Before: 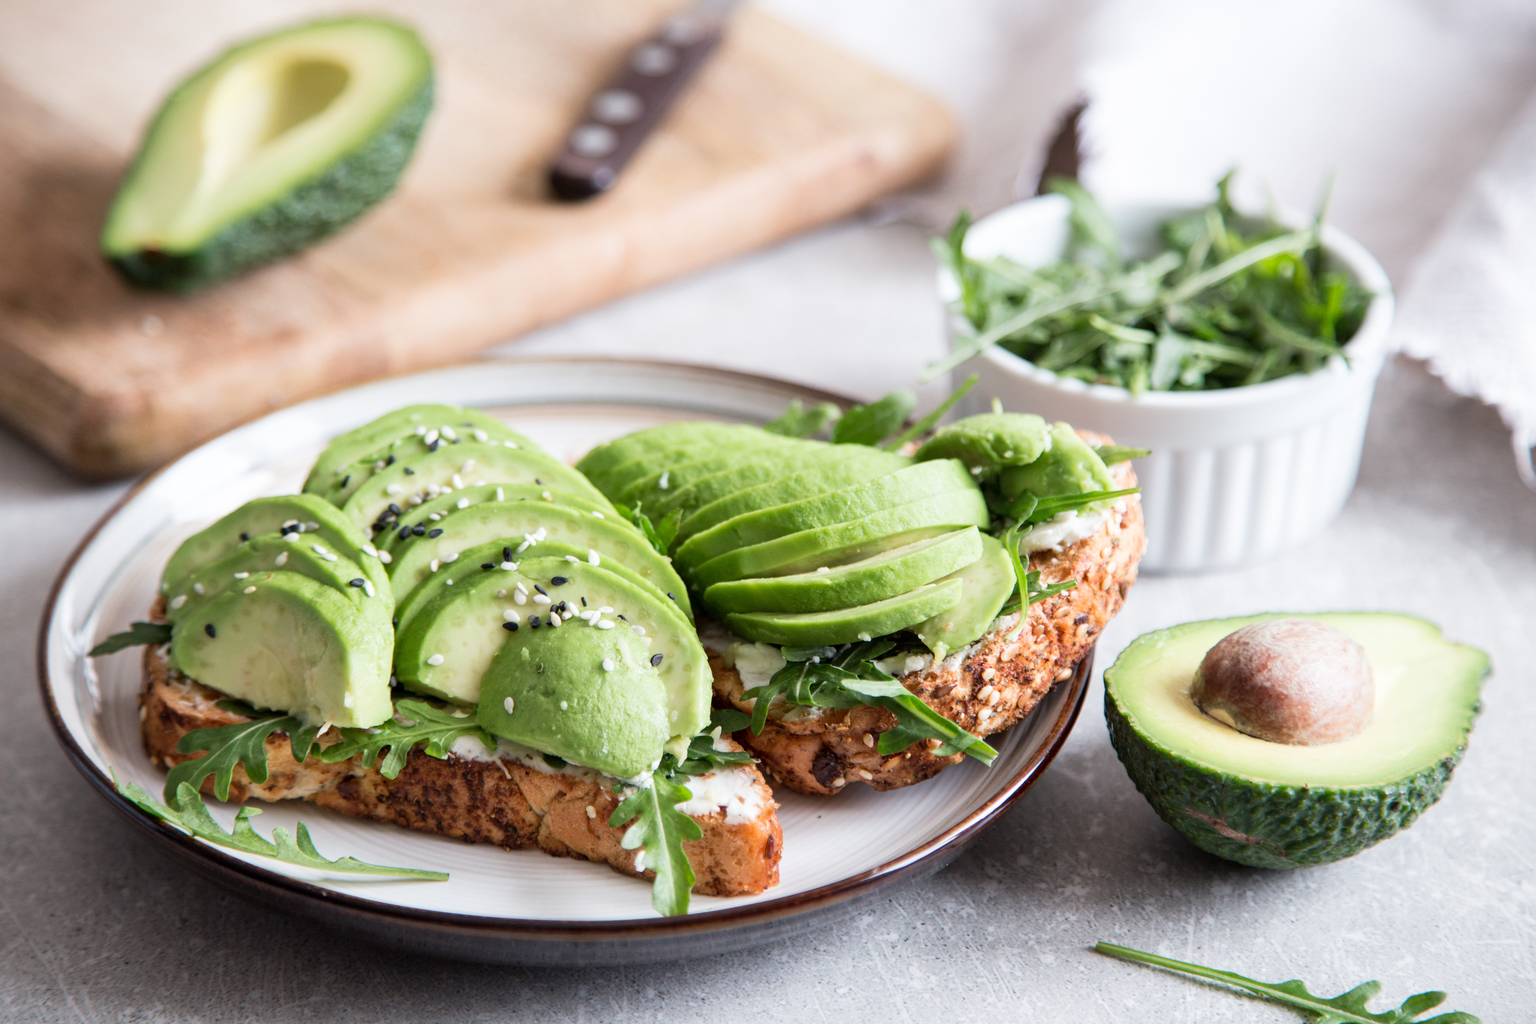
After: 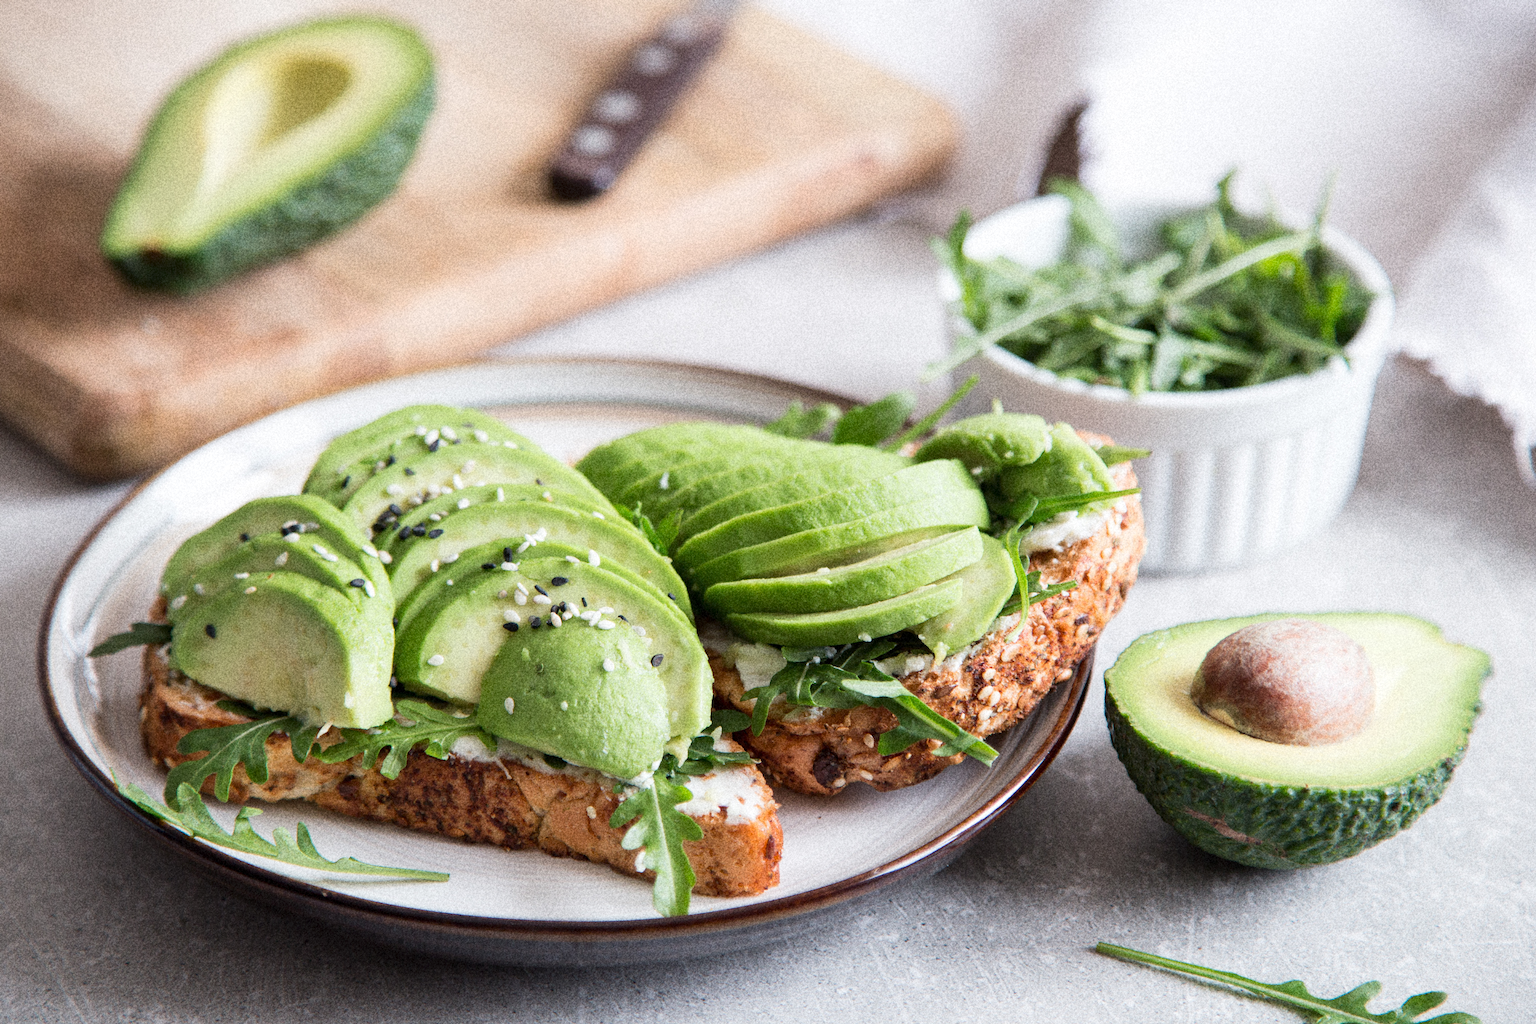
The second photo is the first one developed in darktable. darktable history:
grain: coarseness 14.49 ISO, strength 48.04%, mid-tones bias 35%
color zones: curves: ch0 [(0, 0.5) (0.143, 0.5) (0.286, 0.5) (0.429, 0.5) (0.571, 0.5) (0.714, 0.476) (0.857, 0.5) (1, 0.5)]; ch2 [(0, 0.5) (0.143, 0.5) (0.286, 0.5) (0.429, 0.5) (0.571, 0.5) (0.714, 0.487) (0.857, 0.5) (1, 0.5)]
